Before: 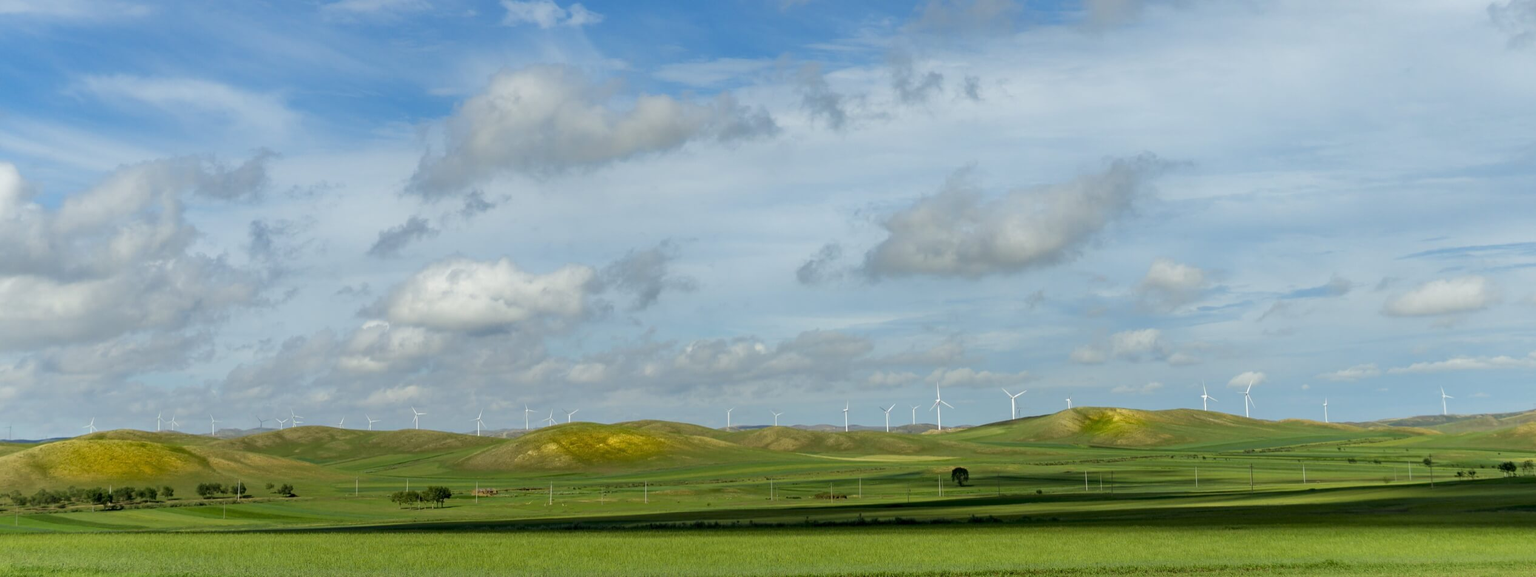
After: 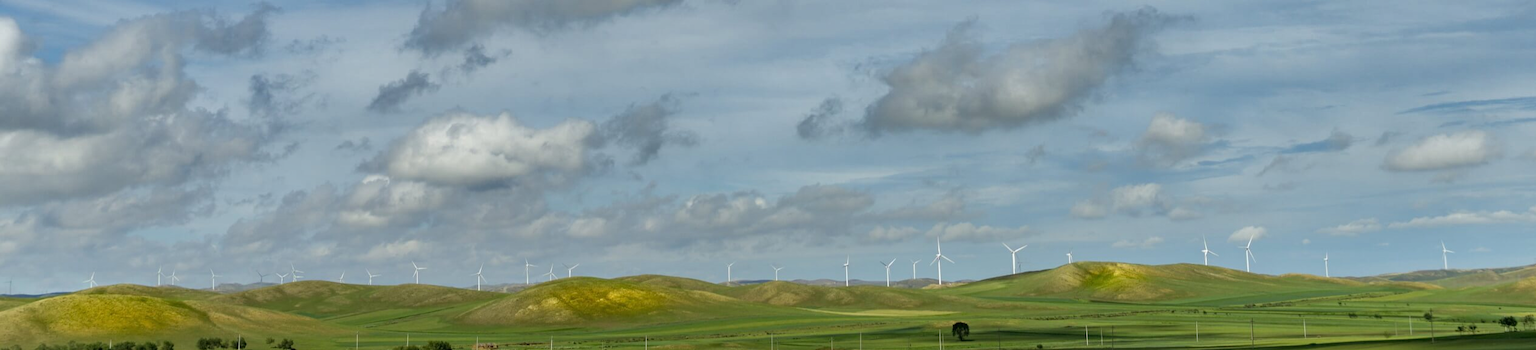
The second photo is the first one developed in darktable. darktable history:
shadows and highlights: shadows 60, highlights -60.23, soften with gaussian
crop and rotate: top 25.357%, bottom 13.942%
